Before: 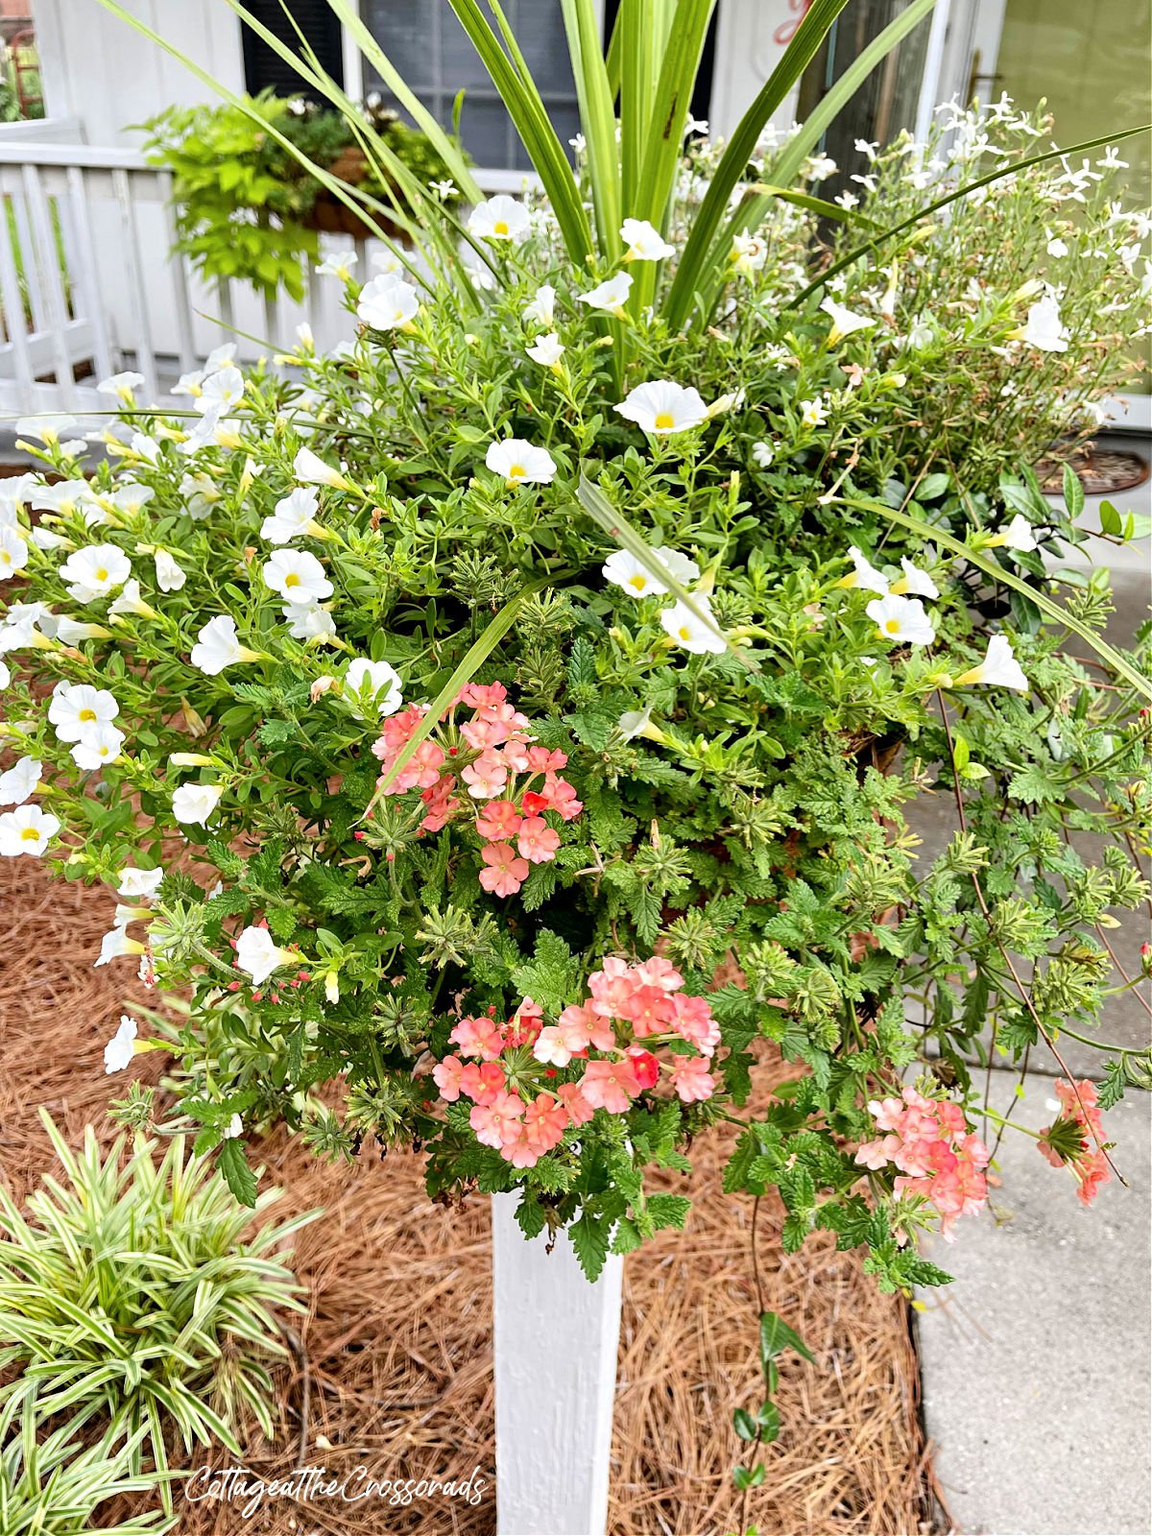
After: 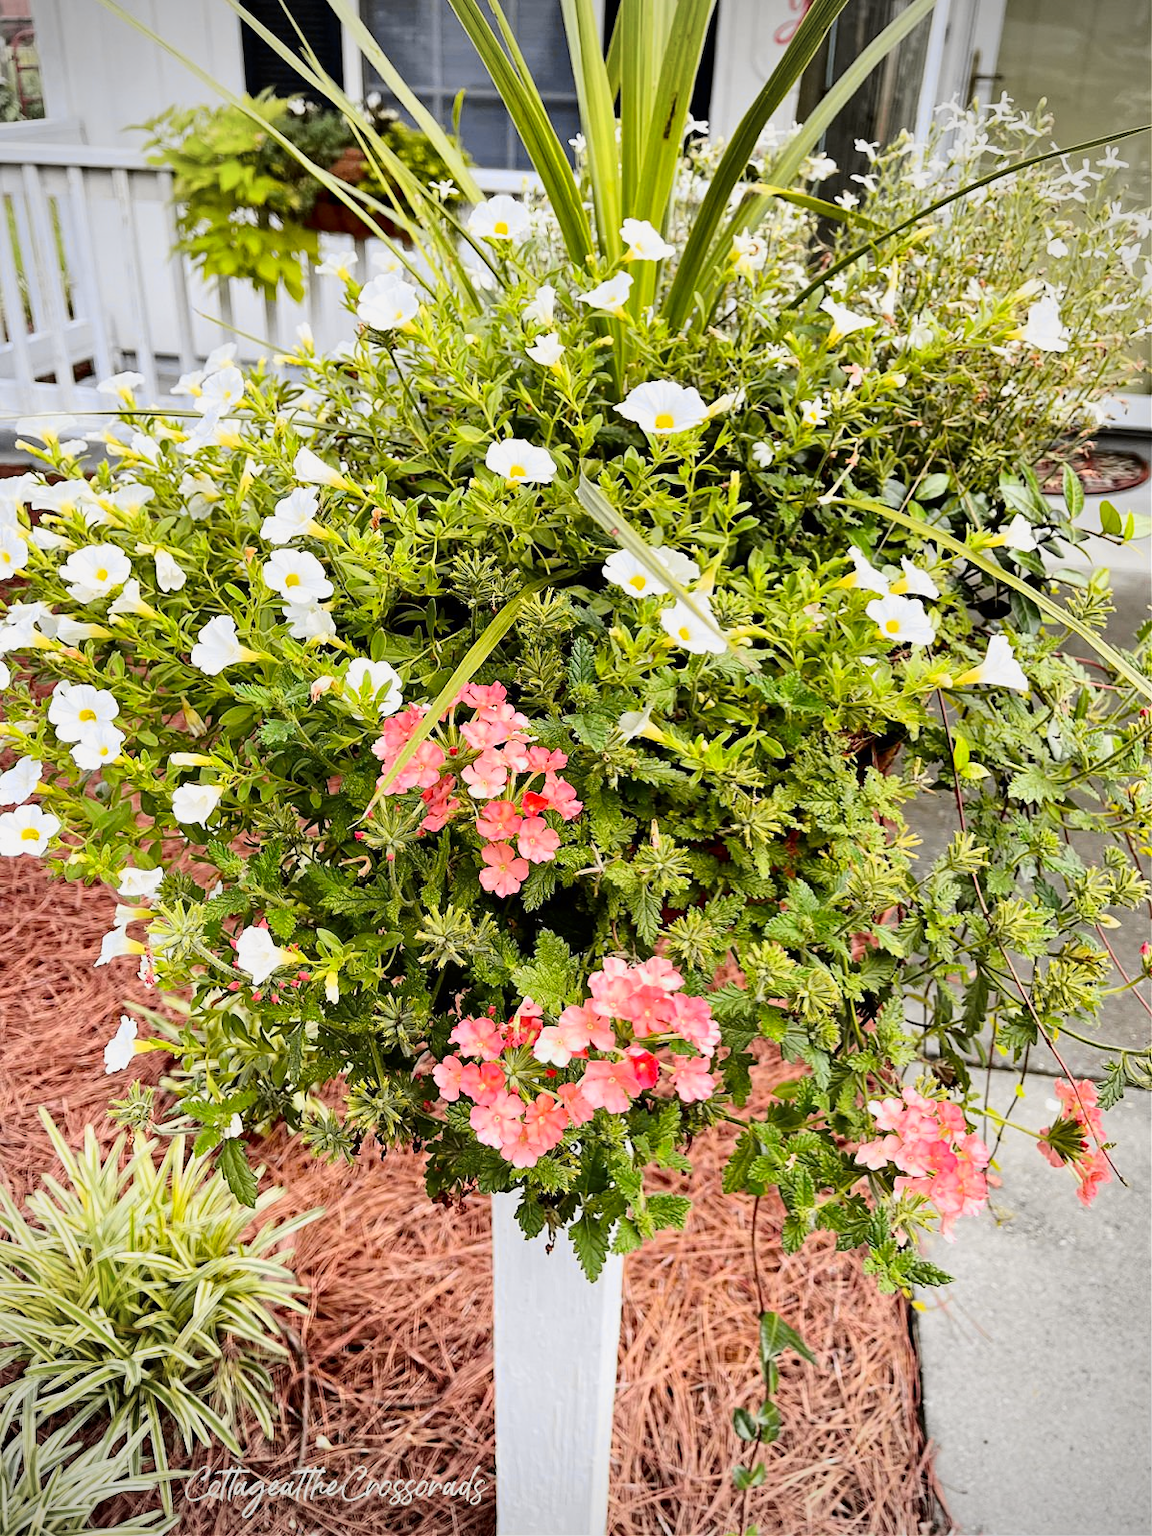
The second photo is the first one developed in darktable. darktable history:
vignetting: on, module defaults
tone curve: curves: ch0 [(0, 0) (0.087, 0.054) (0.281, 0.245) (0.506, 0.526) (0.8, 0.824) (0.994, 0.955)]; ch1 [(0, 0) (0.27, 0.195) (0.406, 0.435) (0.452, 0.474) (0.495, 0.5) (0.514, 0.508) (0.537, 0.556) (0.654, 0.689) (1, 1)]; ch2 [(0, 0) (0.269, 0.299) (0.459, 0.441) (0.498, 0.499) (0.523, 0.52) (0.551, 0.549) (0.633, 0.625) (0.659, 0.681) (0.718, 0.764) (1, 1)], color space Lab, independent channels, preserve colors none
